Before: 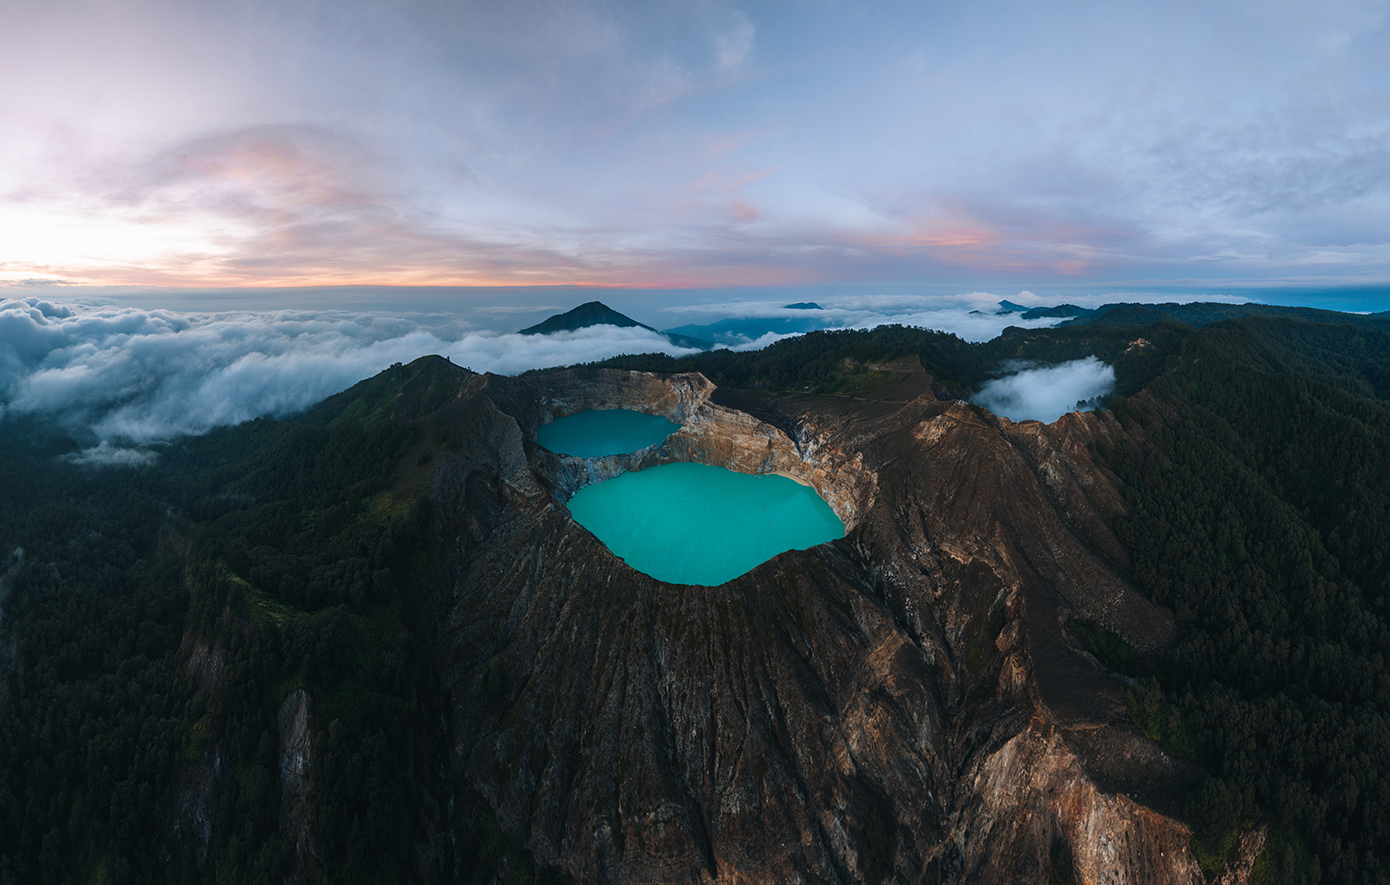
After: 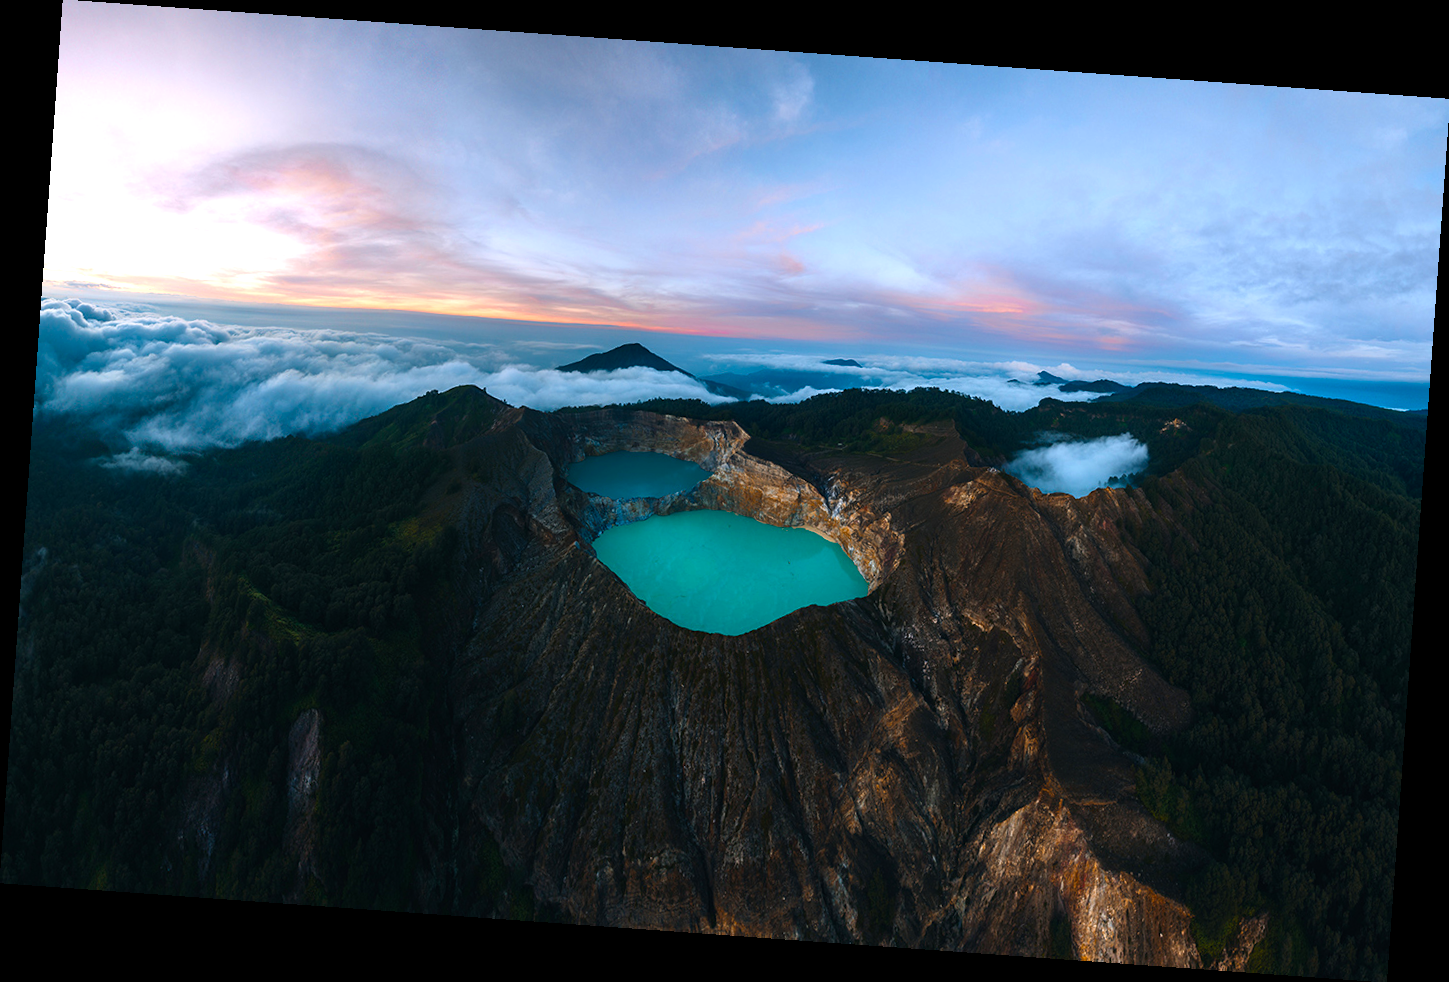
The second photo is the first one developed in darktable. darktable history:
color balance rgb: linear chroma grading › global chroma 9%, perceptual saturation grading › global saturation 36%, perceptual brilliance grading › global brilliance 15%, perceptual brilliance grading › shadows -35%, global vibrance 15%
rotate and perspective: rotation 4.1°, automatic cropping off
